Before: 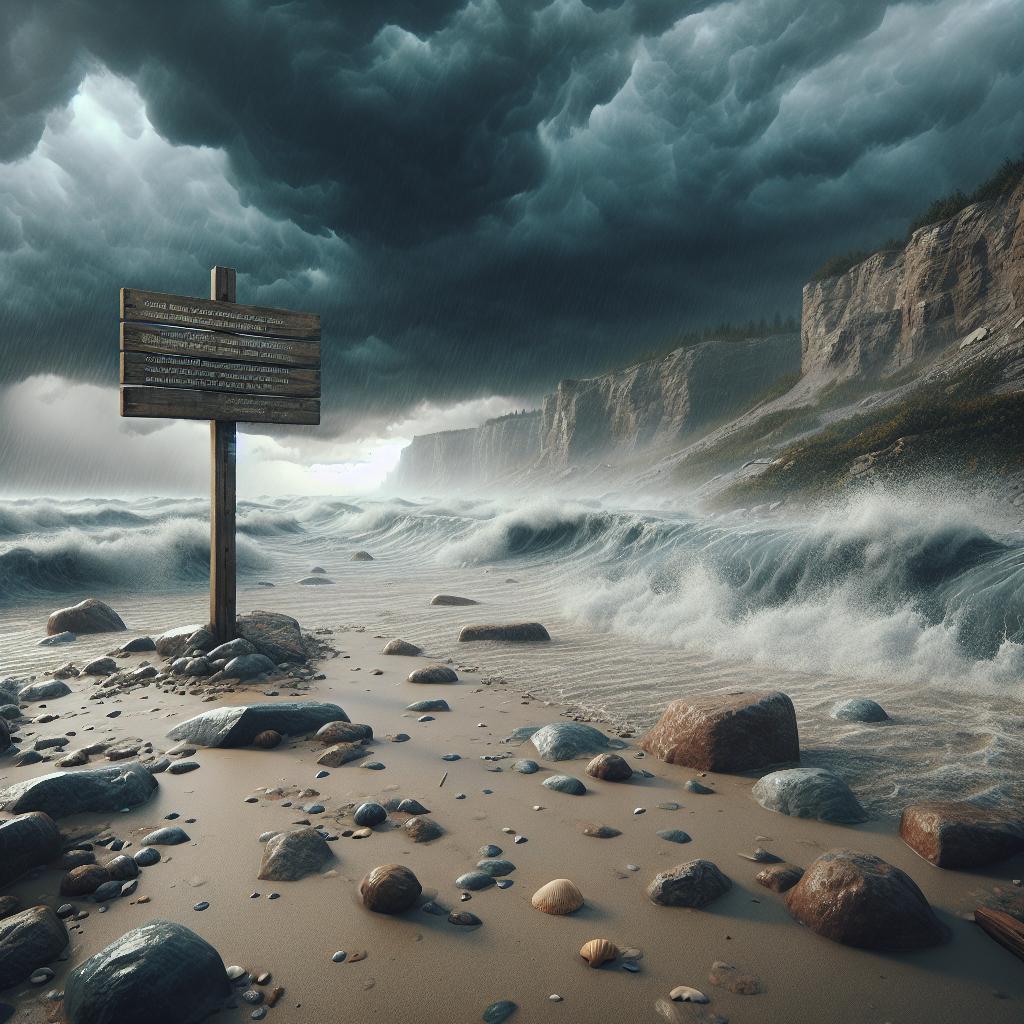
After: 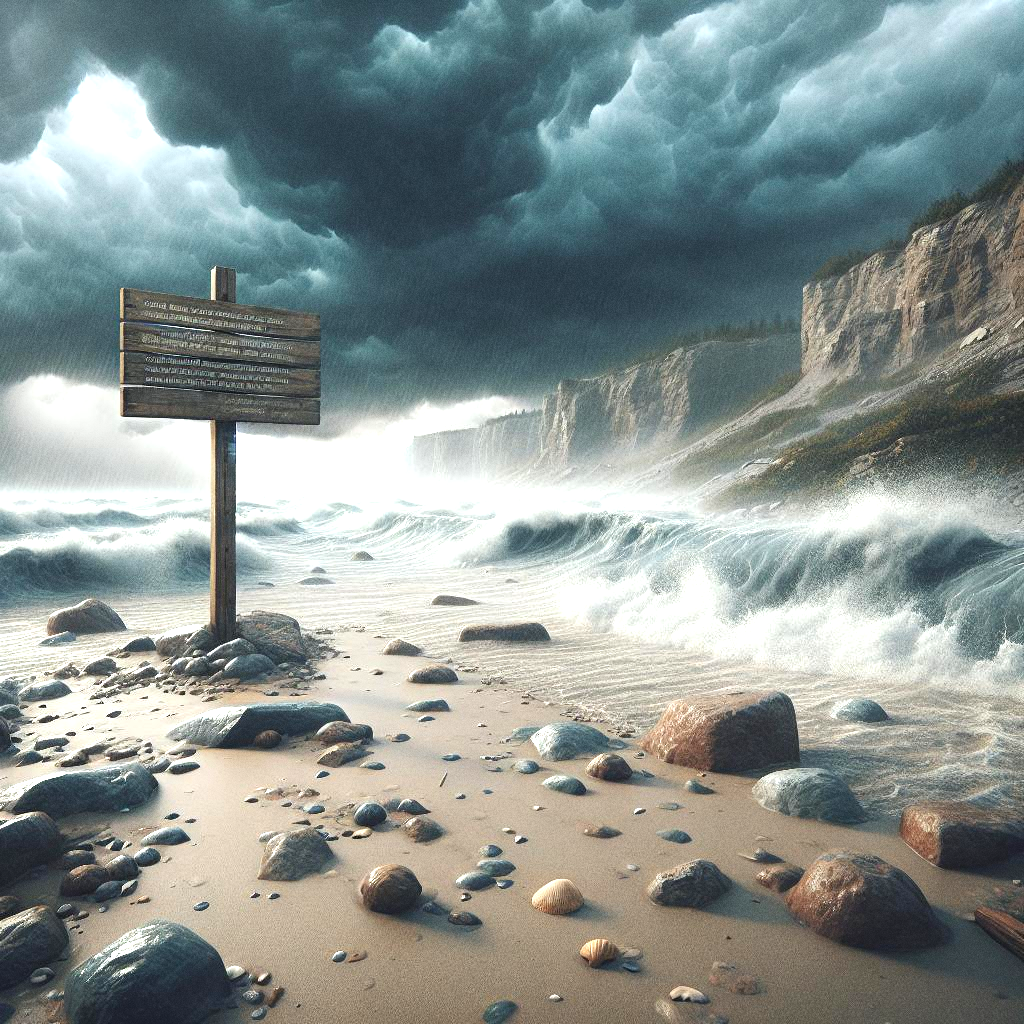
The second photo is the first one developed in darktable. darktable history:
grain: coarseness 0.09 ISO
exposure: black level correction 0, exposure 1 EV, compensate exposure bias true, compensate highlight preservation false
